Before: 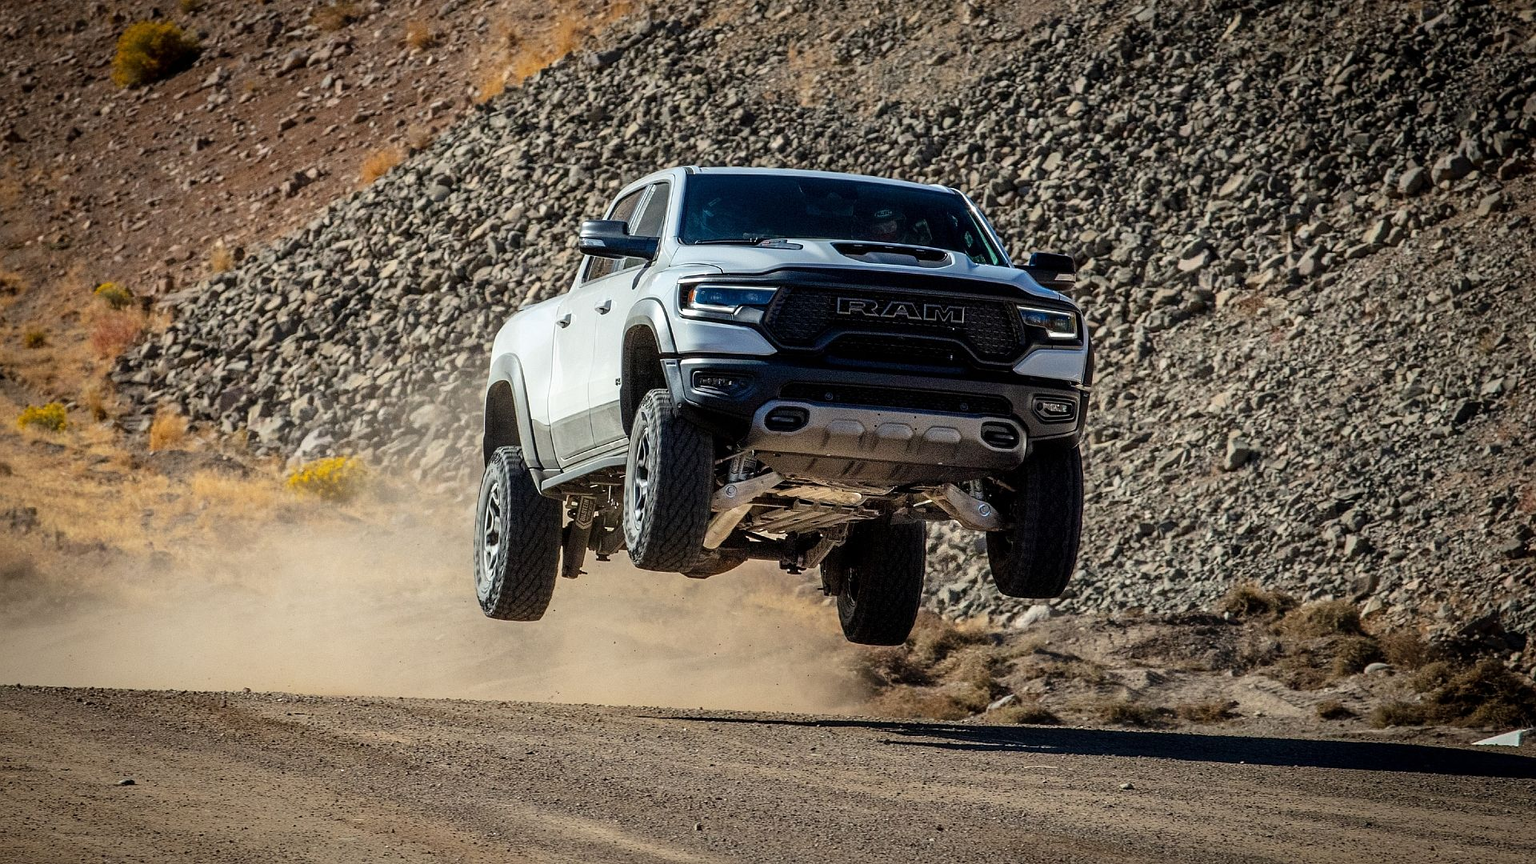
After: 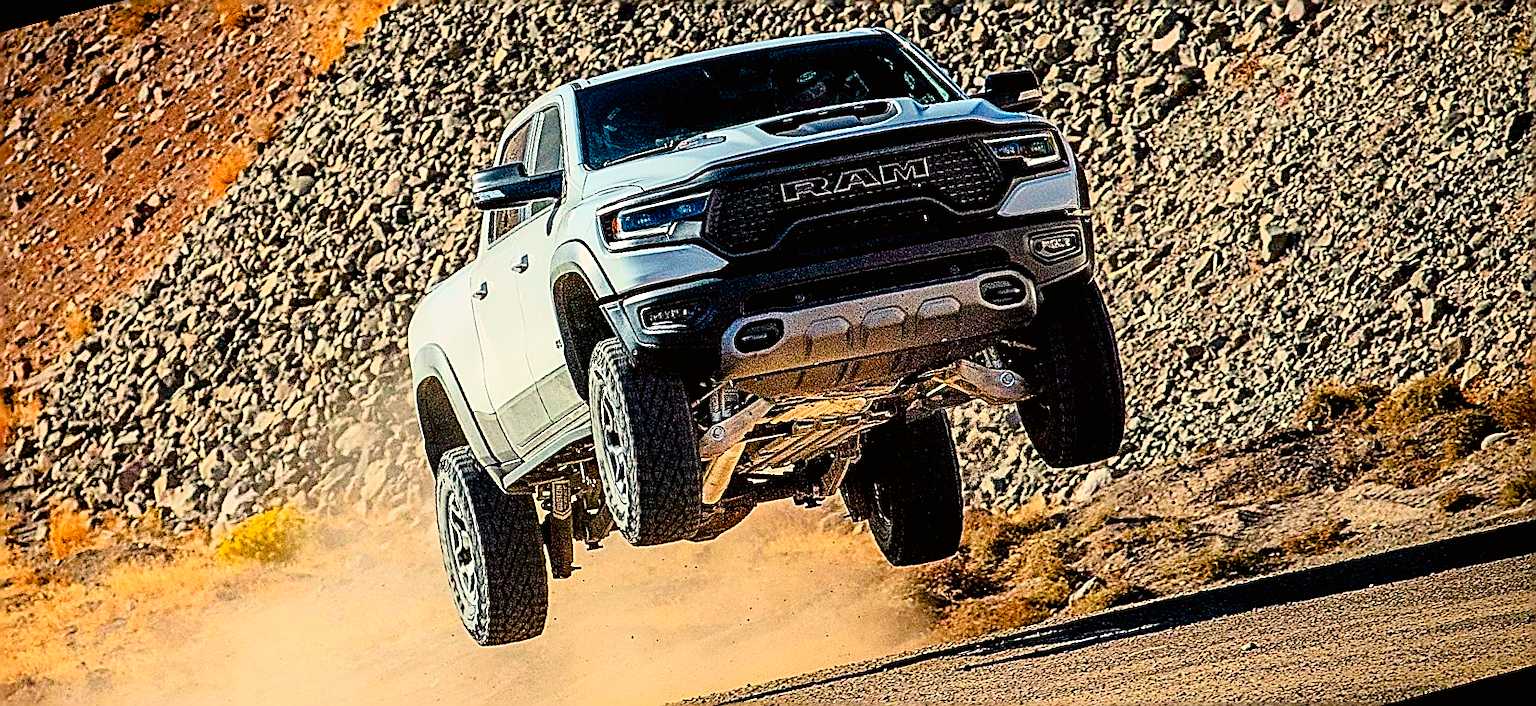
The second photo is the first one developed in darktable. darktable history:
crop and rotate: left 3.238%
sharpen: amount 2
rotate and perspective: rotation -14.8°, crop left 0.1, crop right 0.903, crop top 0.25, crop bottom 0.748
tone curve: curves: ch0 [(0, 0.005) (0.103, 0.097) (0.18, 0.22) (0.378, 0.482) (0.504, 0.631) (0.663, 0.801) (0.834, 0.914) (1, 0.971)]; ch1 [(0, 0) (0.172, 0.123) (0.324, 0.253) (0.396, 0.388) (0.478, 0.461) (0.499, 0.498) (0.545, 0.587) (0.604, 0.692) (0.704, 0.818) (1, 1)]; ch2 [(0, 0) (0.411, 0.424) (0.496, 0.5) (0.521, 0.537) (0.555, 0.585) (0.628, 0.703) (1, 1)], color space Lab, independent channels, preserve colors none
color balance rgb: shadows lift › chroma 1%, shadows lift › hue 240.84°, highlights gain › chroma 2%, highlights gain › hue 73.2°, global offset › luminance -0.5%, perceptual saturation grading › global saturation 20%, perceptual saturation grading › highlights -25%, perceptual saturation grading › shadows 50%, global vibrance 15%
